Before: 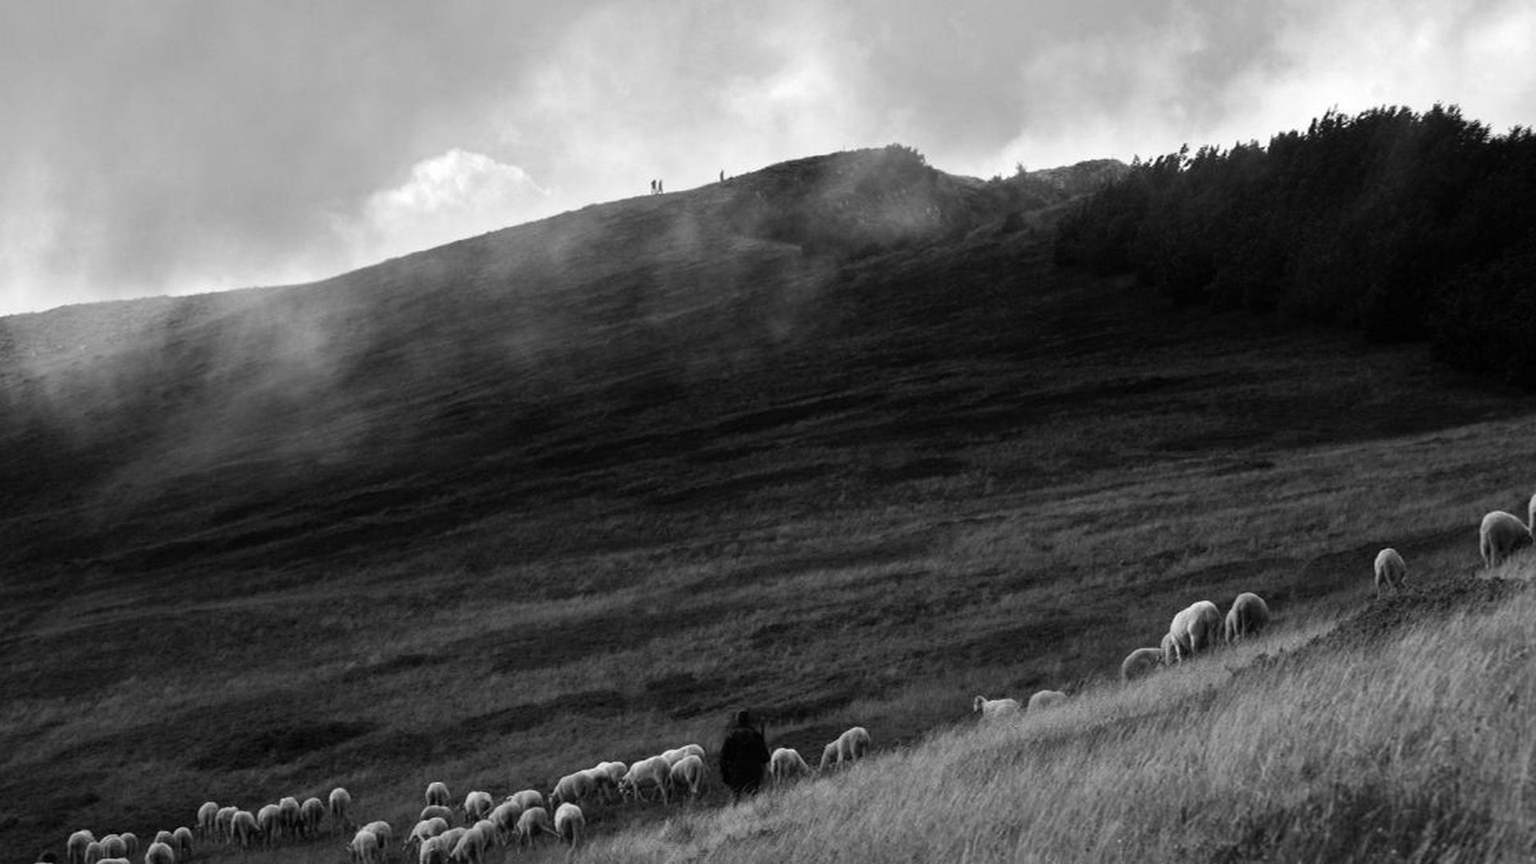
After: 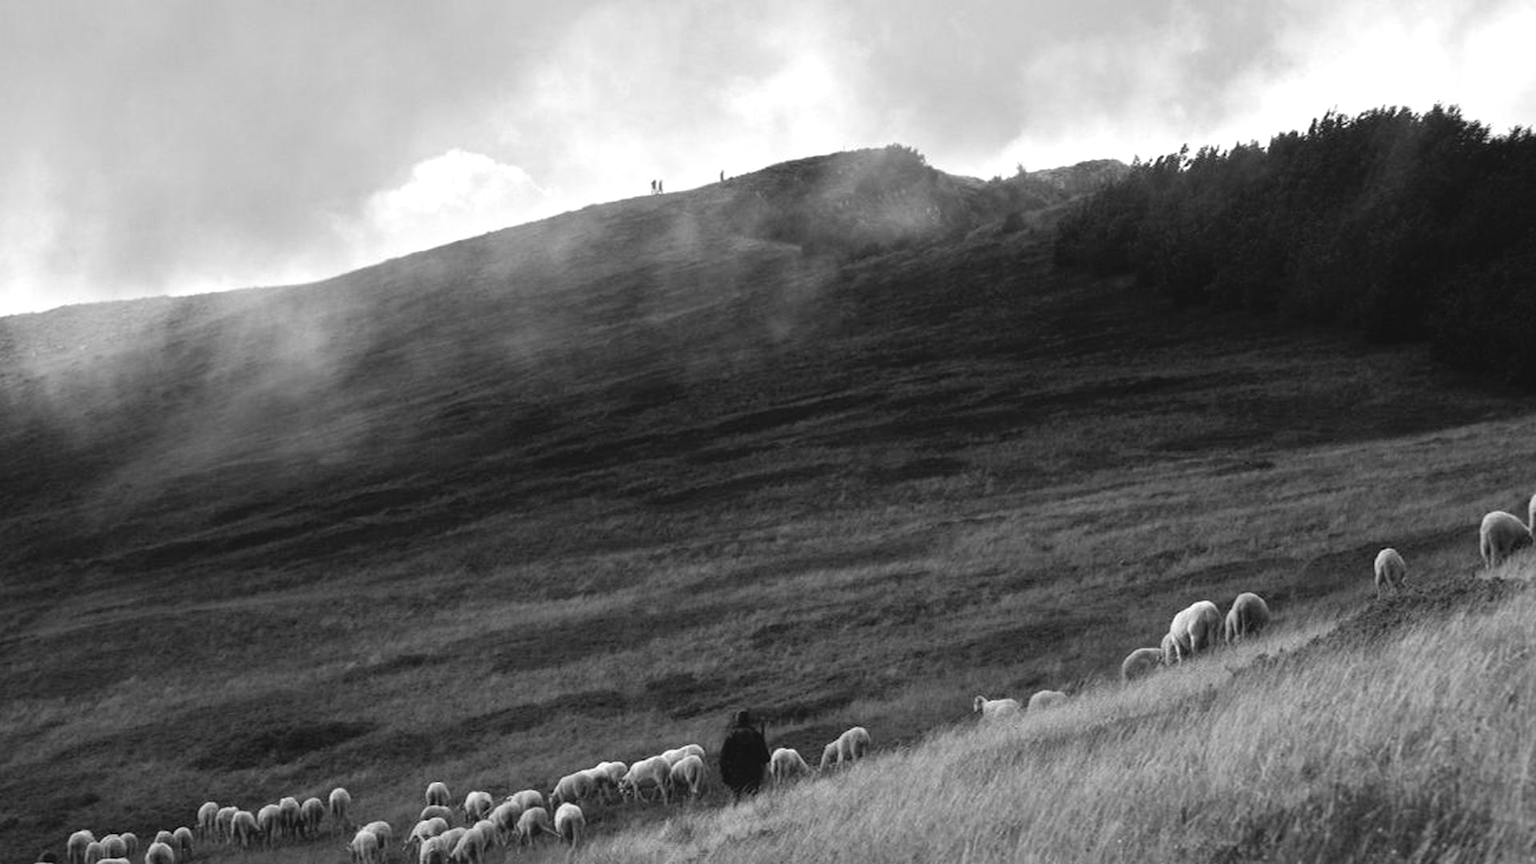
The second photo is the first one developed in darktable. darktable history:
contrast brightness saturation: contrast -0.098, brightness 0.04, saturation 0.082
exposure: black level correction 0.001, exposure 0.498 EV, compensate highlight preservation false
